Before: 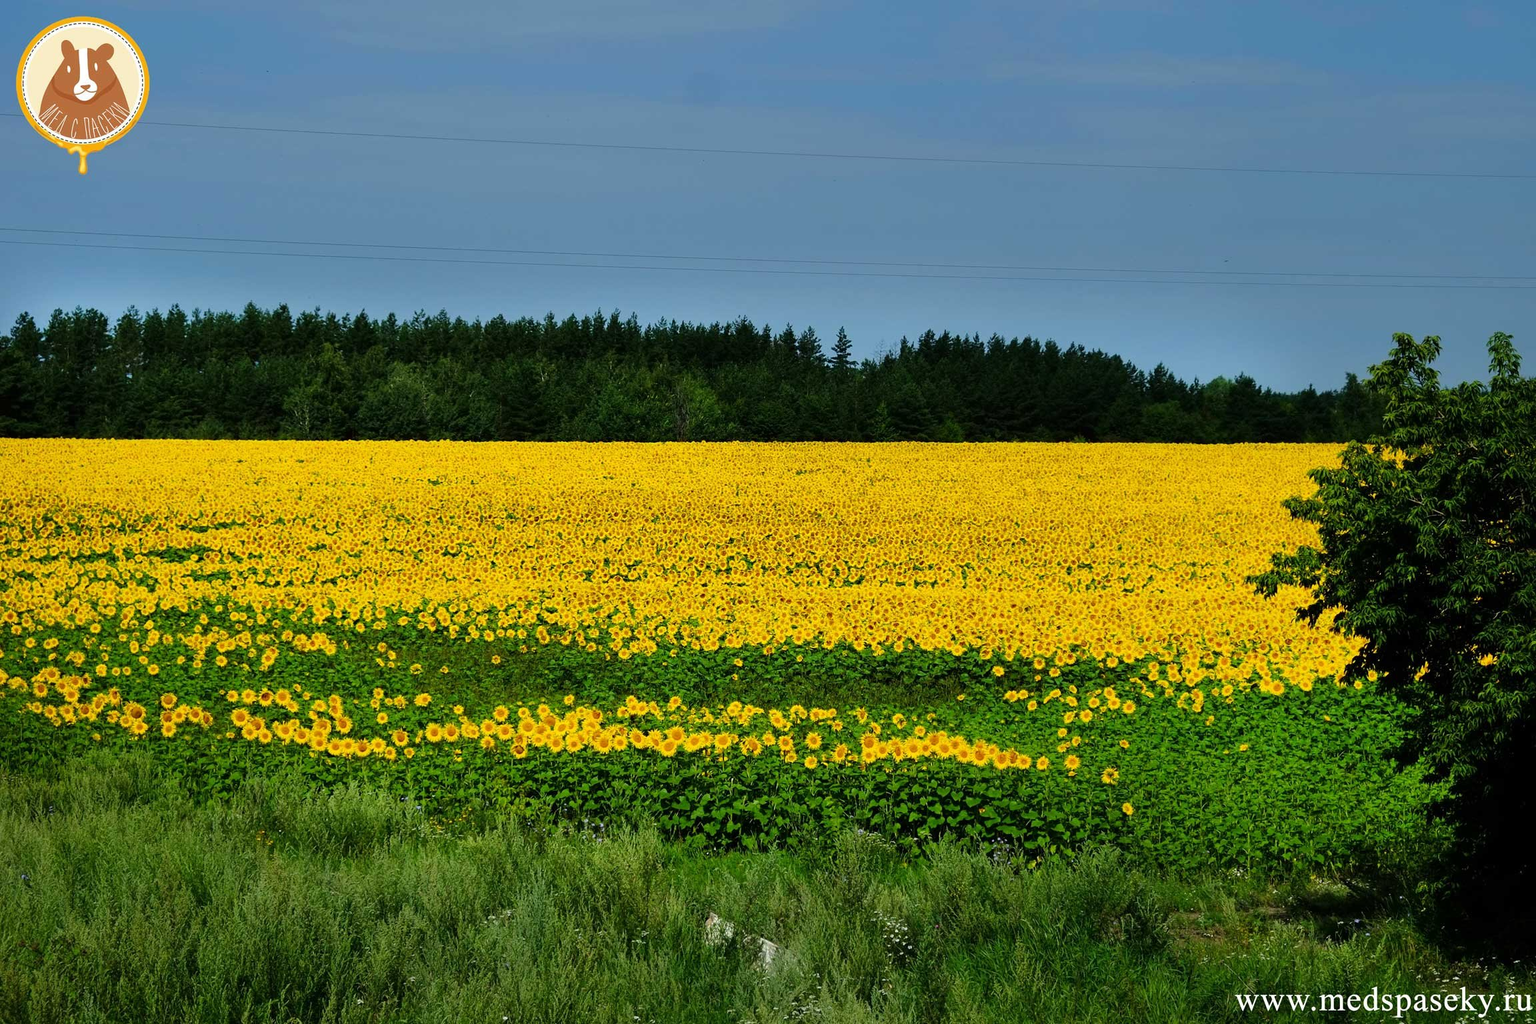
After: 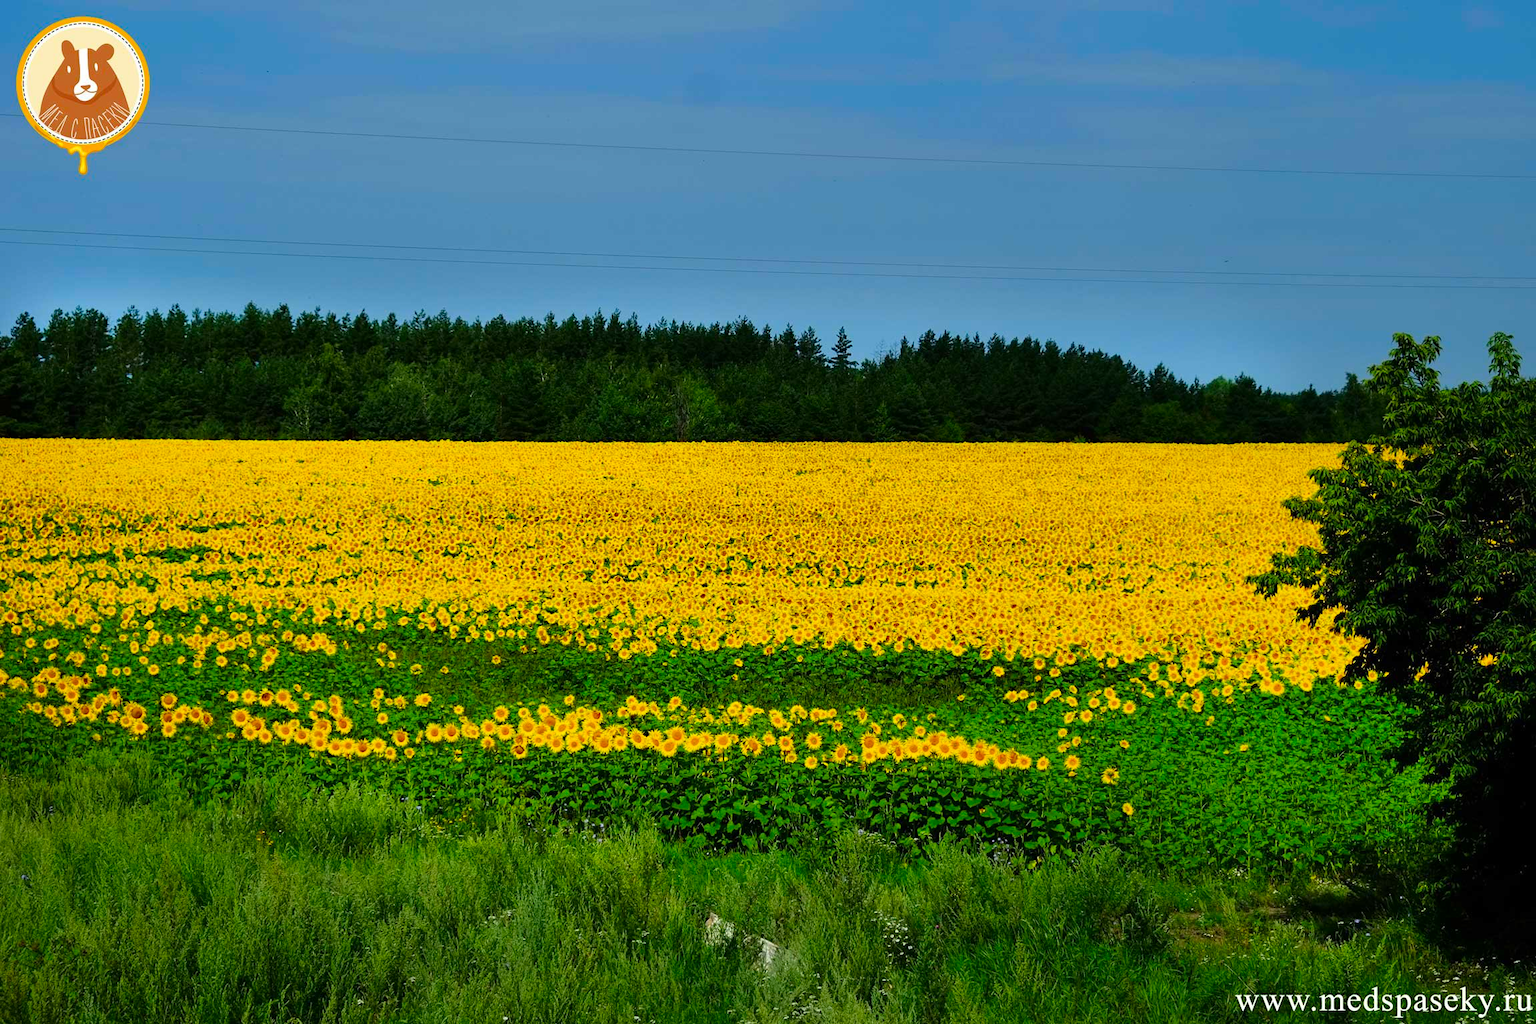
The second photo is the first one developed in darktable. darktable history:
exposure: compensate highlight preservation false
color correction: saturation 1.34
